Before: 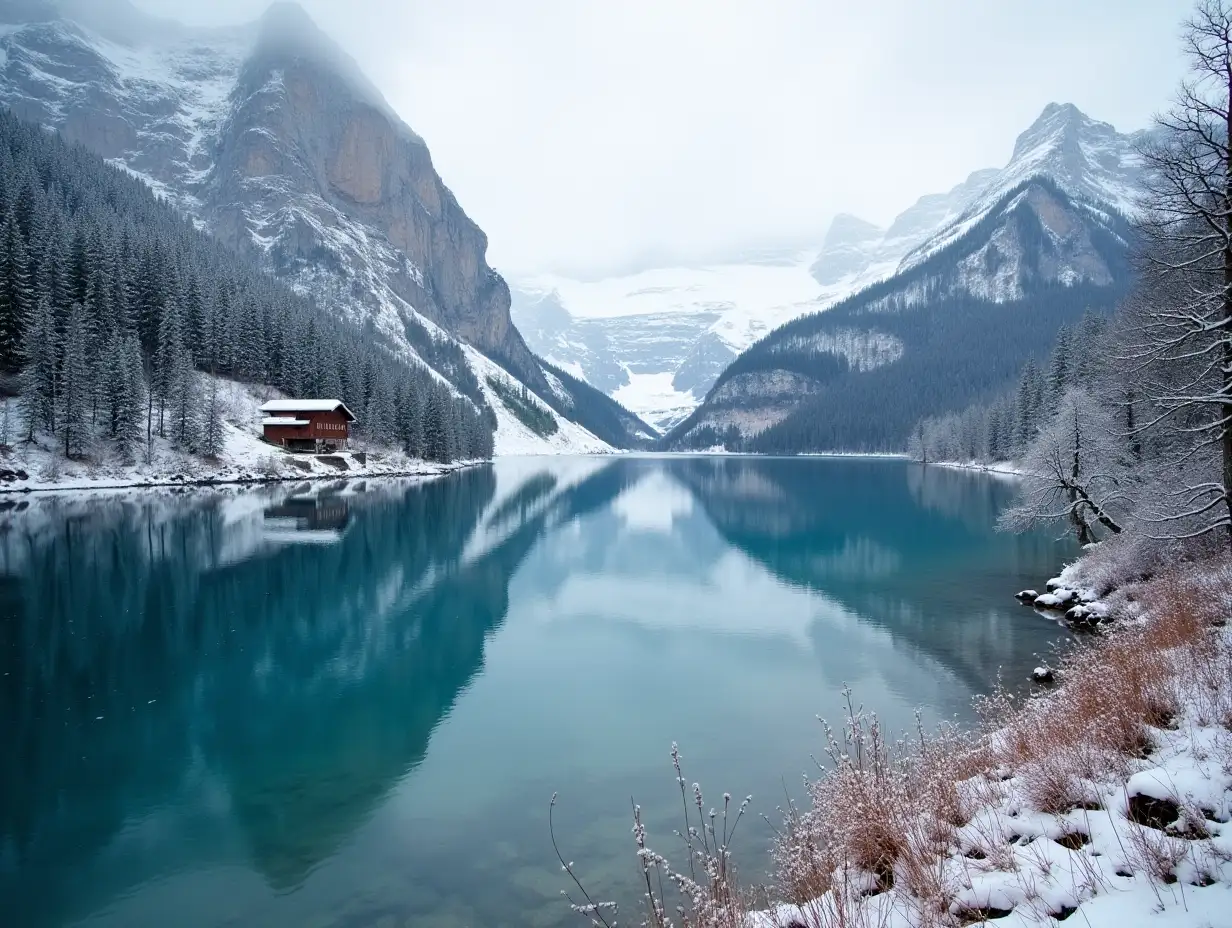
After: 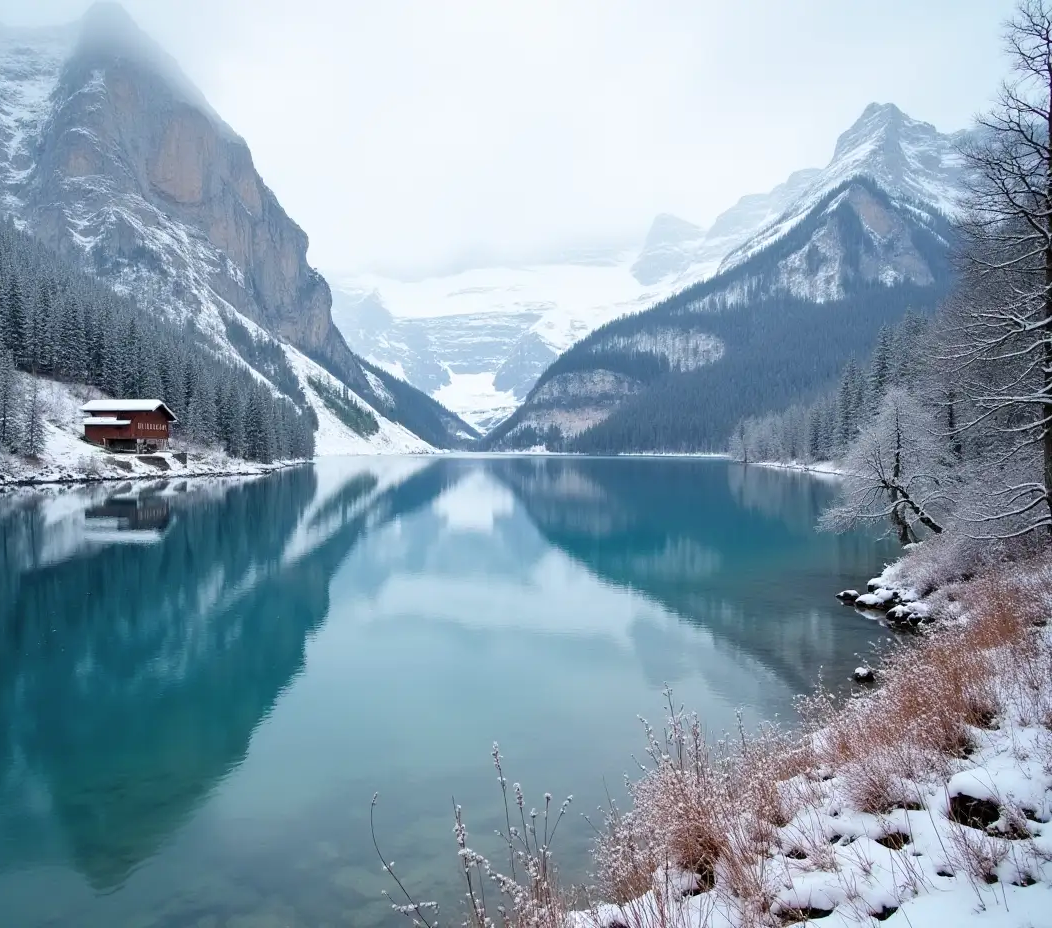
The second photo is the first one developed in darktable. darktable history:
crop and rotate: left 14.584%
contrast brightness saturation: contrast 0.05, brightness 0.06, saturation 0.01
